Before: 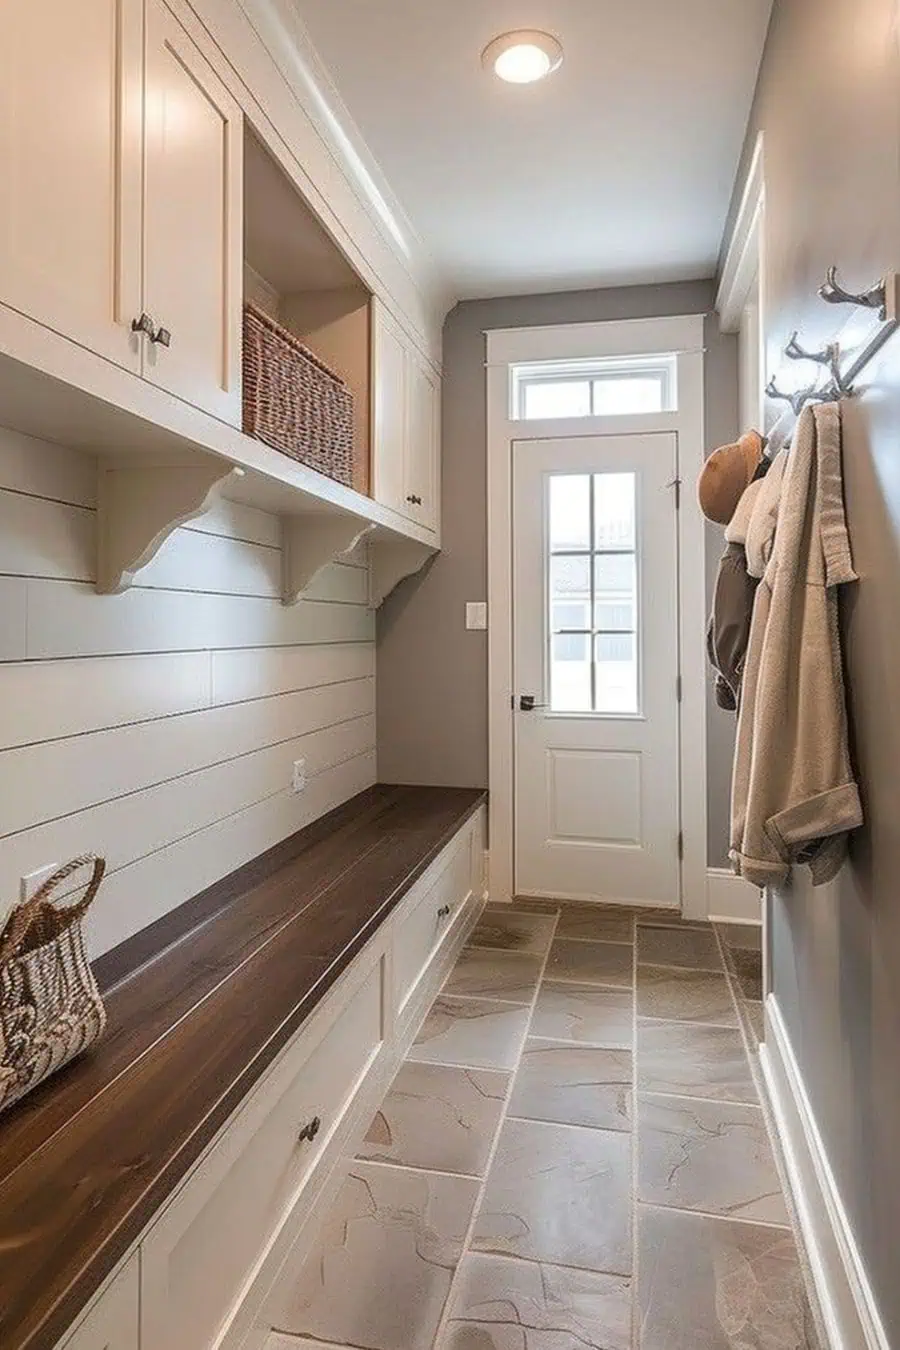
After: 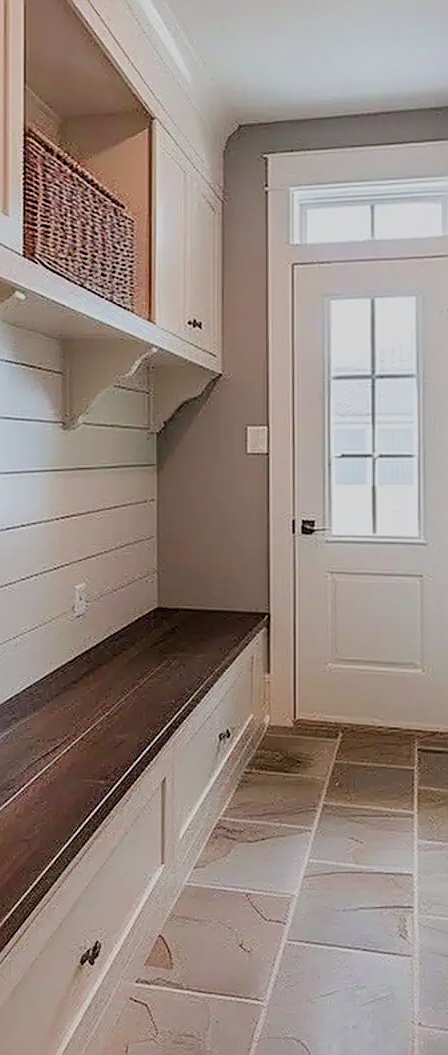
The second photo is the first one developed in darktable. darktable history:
filmic rgb: black relative exposure -7.65 EV, white relative exposure 4.56 EV, threshold 5.98 EV, hardness 3.61, iterations of high-quality reconstruction 0, enable highlight reconstruction true
crop and rotate: angle 0.014°, left 24.359%, top 13.078%, right 25.81%, bottom 8.711%
color calibration: output R [0.948, 0.091, -0.04, 0], output G [-0.3, 1.384, -0.085, 0], output B [-0.108, 0.061, 1.08, 0], illuminant same as pipeline (D50), adaptation none (bypass), x 0.332, y 0.333, temperature 5004.69 K
sharpen: on, module defaults
